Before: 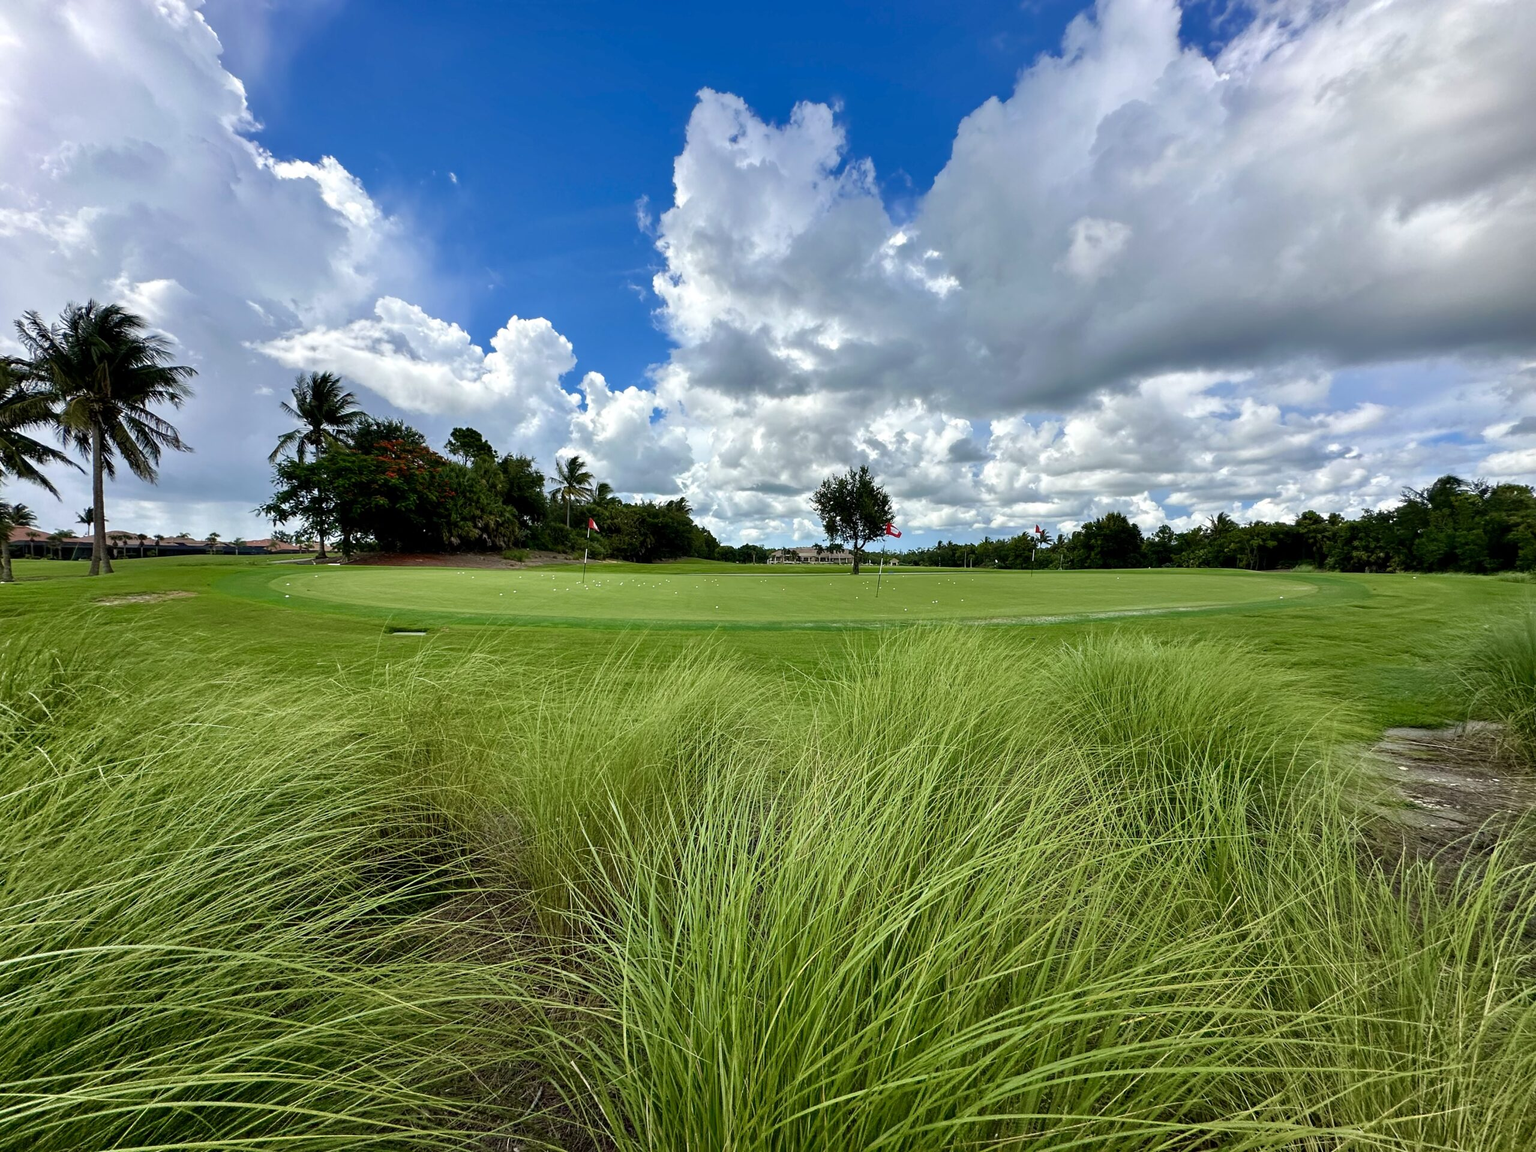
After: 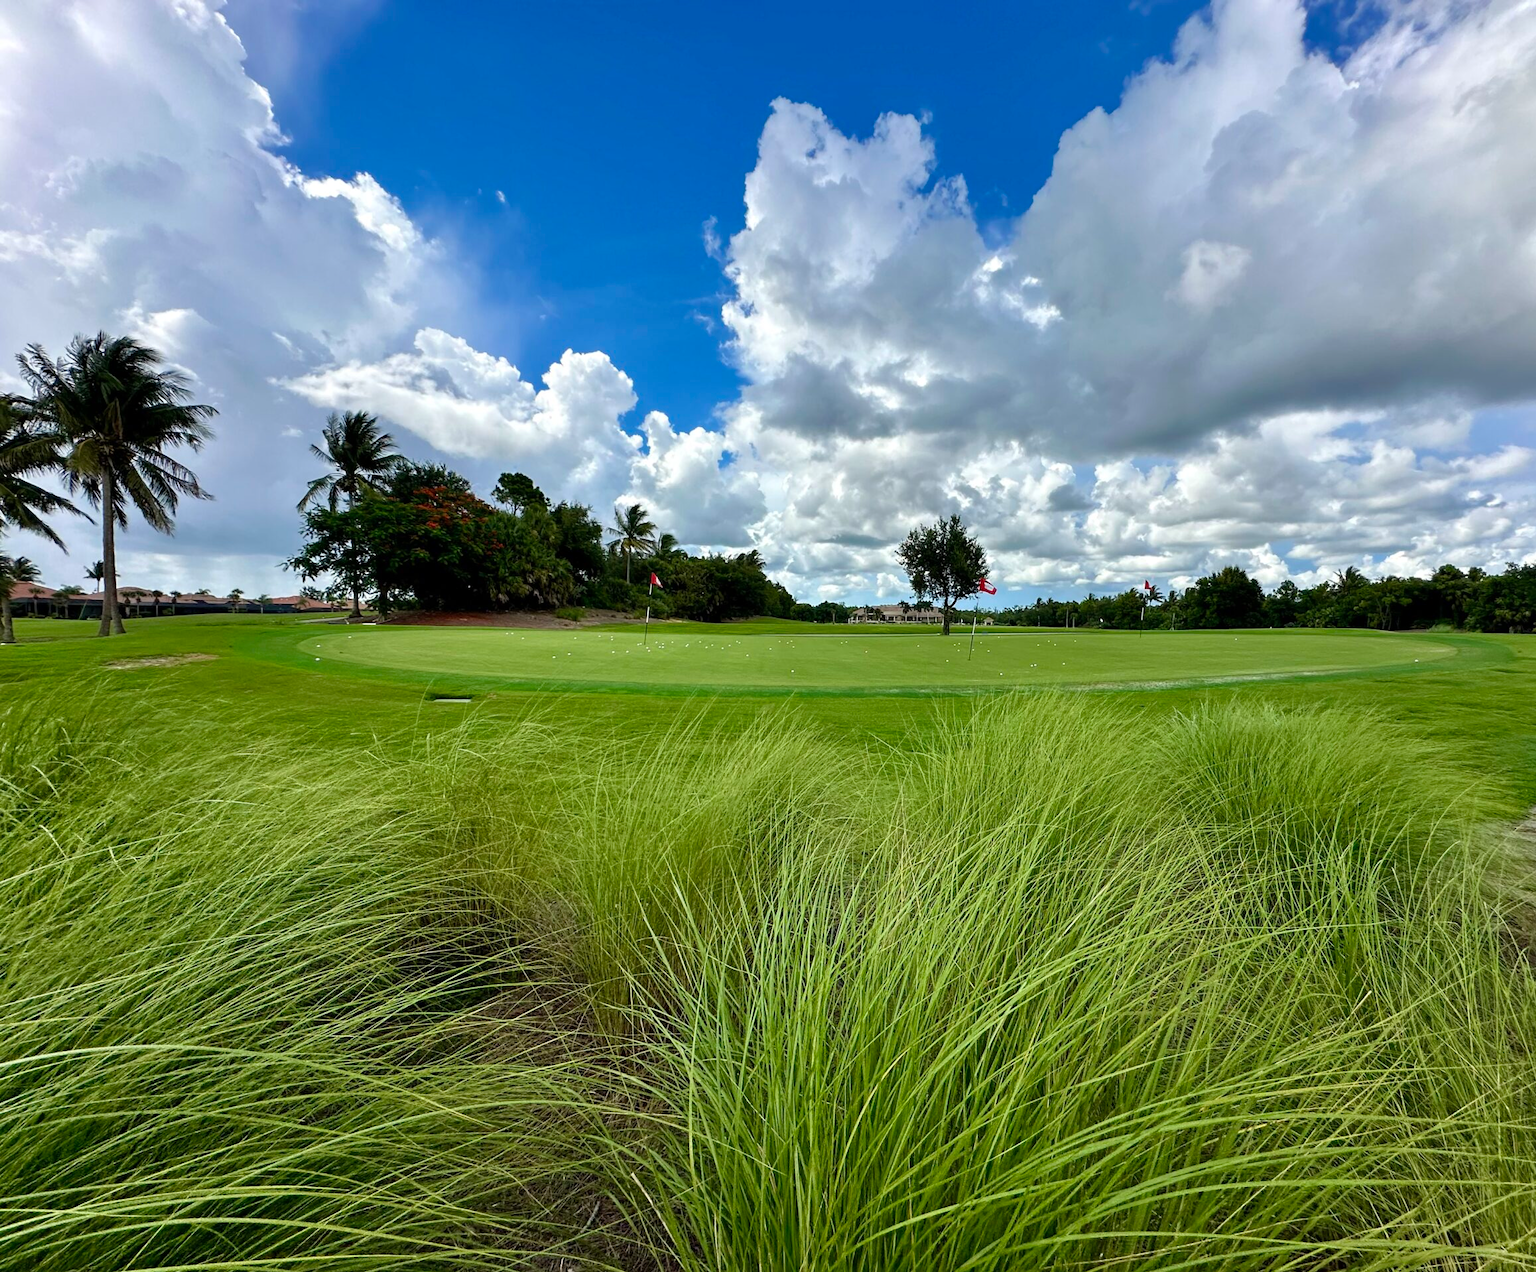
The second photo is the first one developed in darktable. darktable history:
crop: right 9.509%, bottom 0.031%
tone equalizer: on, module defaults
